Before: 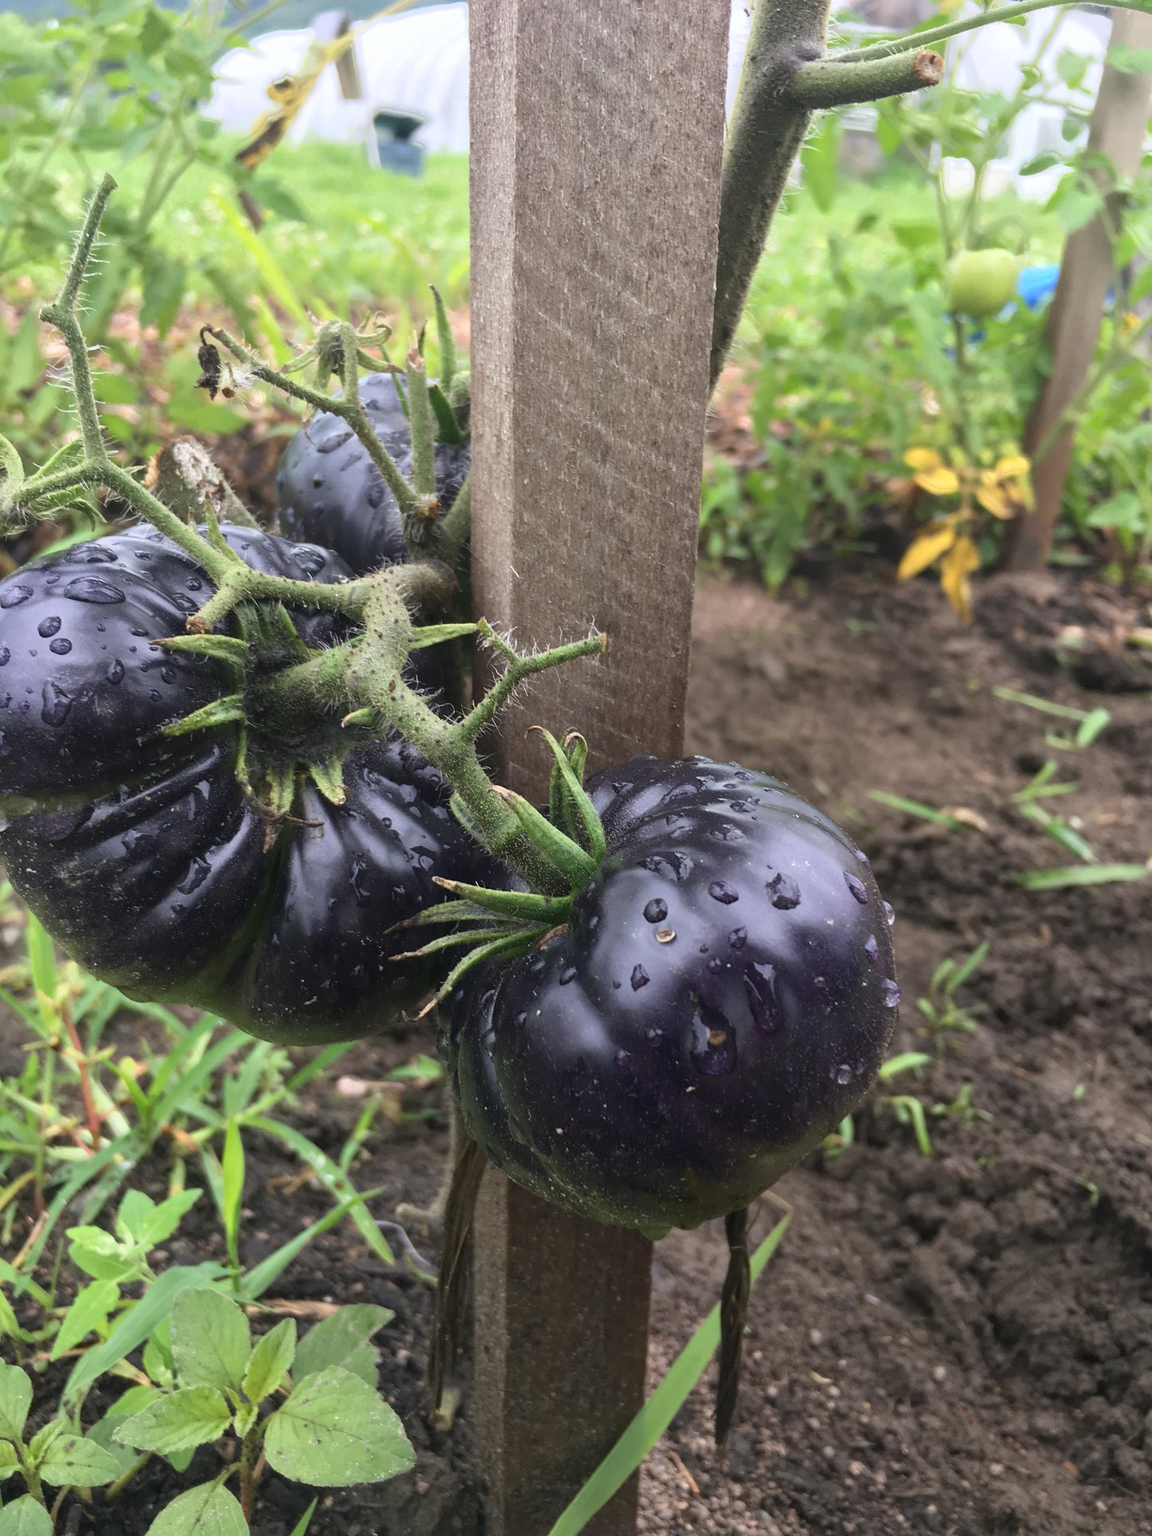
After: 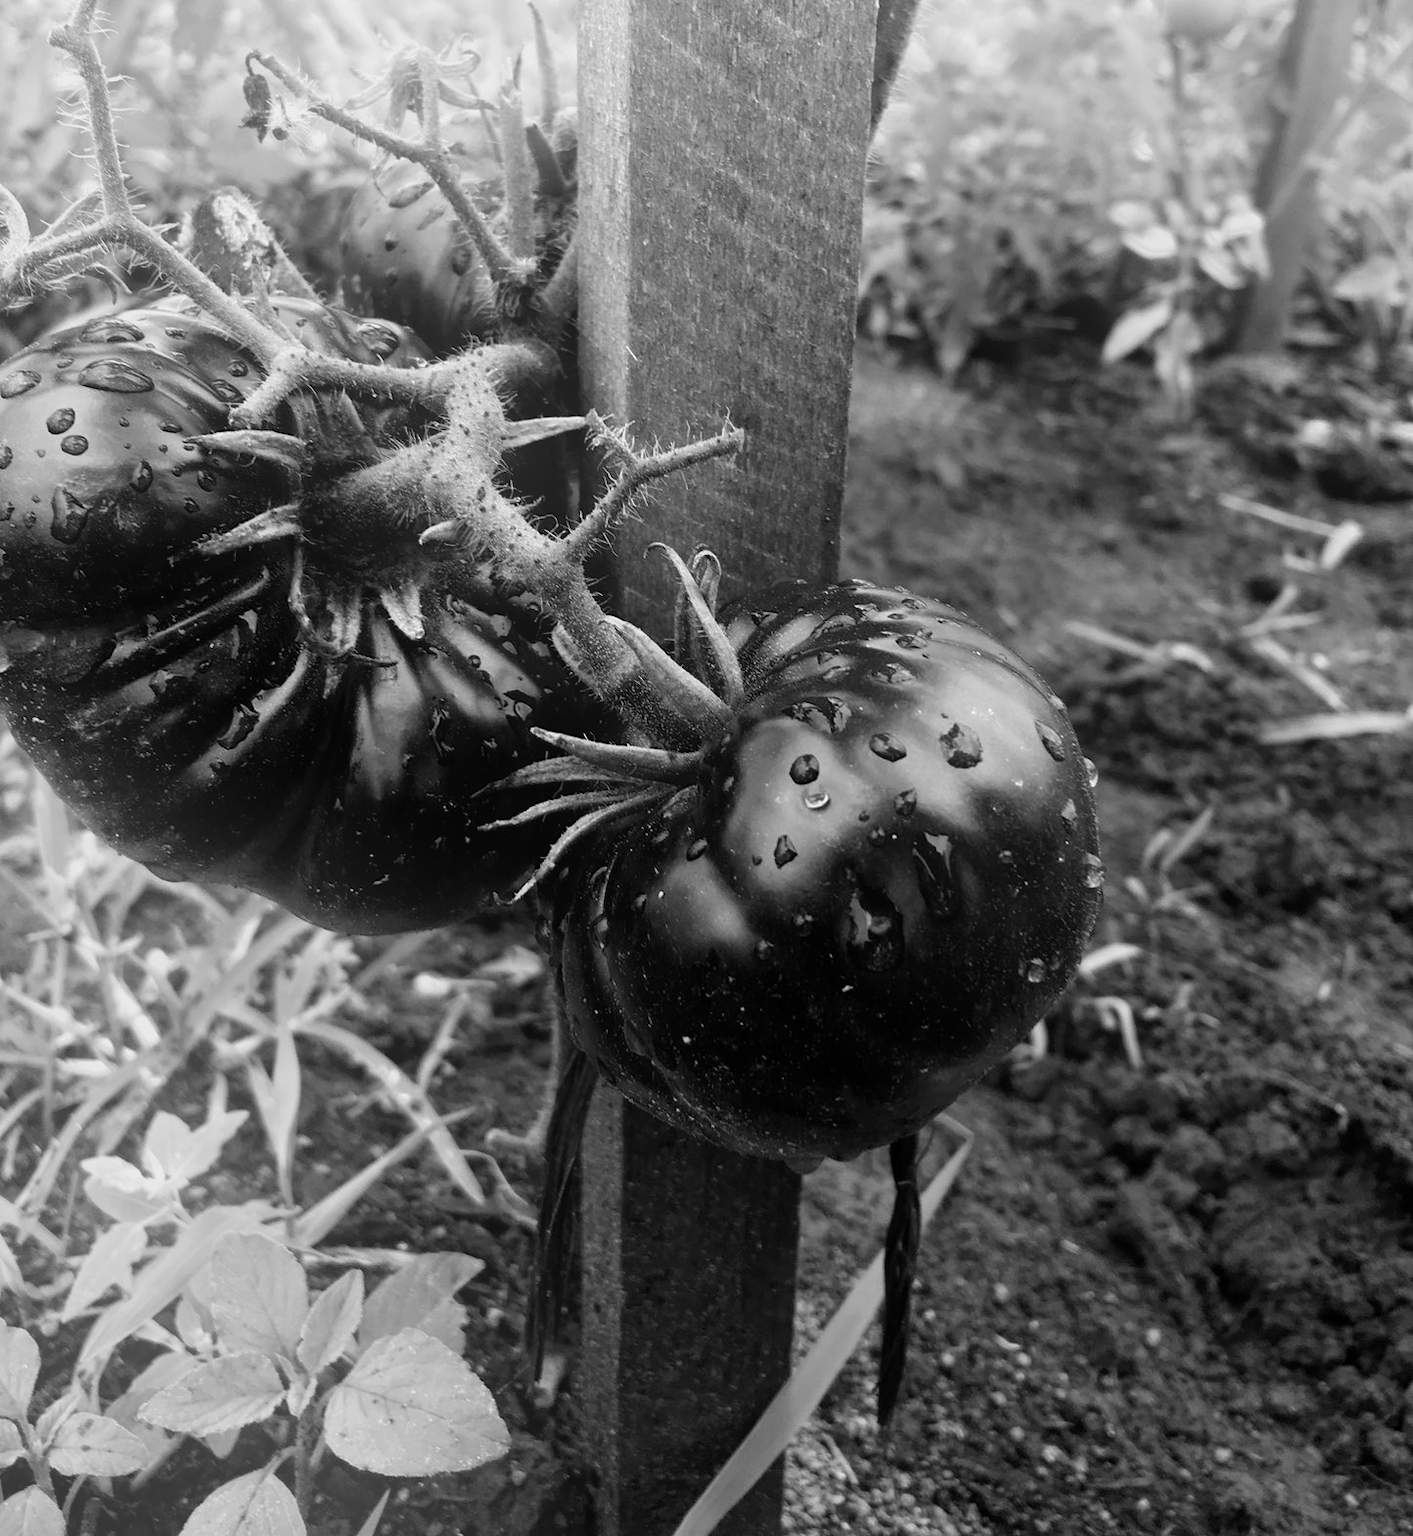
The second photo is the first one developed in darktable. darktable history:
filmic rgb: black relative exposure -8.2 EV, white relative exposure 2.2 EV, threshold 3 EV, hardness 7.11, latitude 75%, contrast 1.325, highlights saturation mix -2%, shadows ↔ highlights balance 30%, preserve chrominance no, color science v5 (2021), contrast in shadows safe, contrast in highlights safe, enable highlight reconstruction true
crop and rotate: top 18.507%
bloom: on, module defaults
monochrome: a 14.95, b -89.96
